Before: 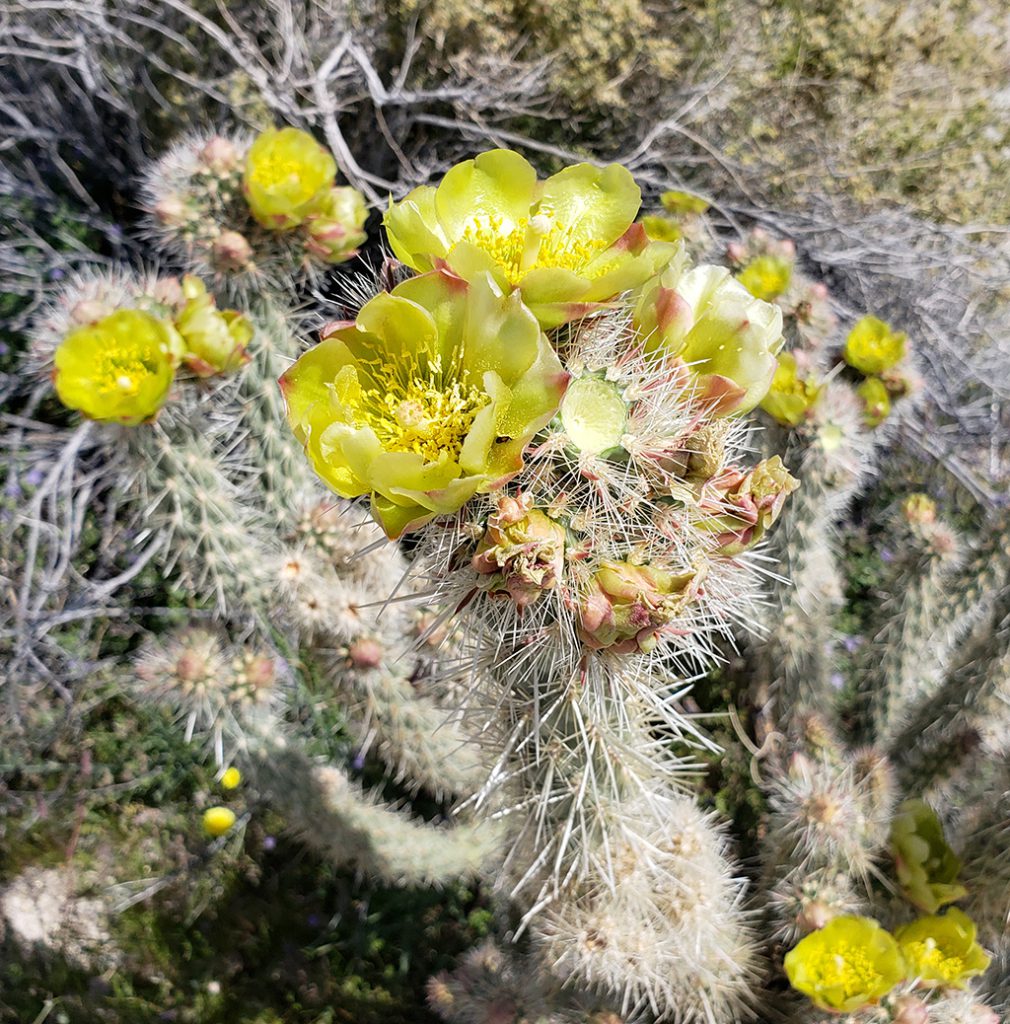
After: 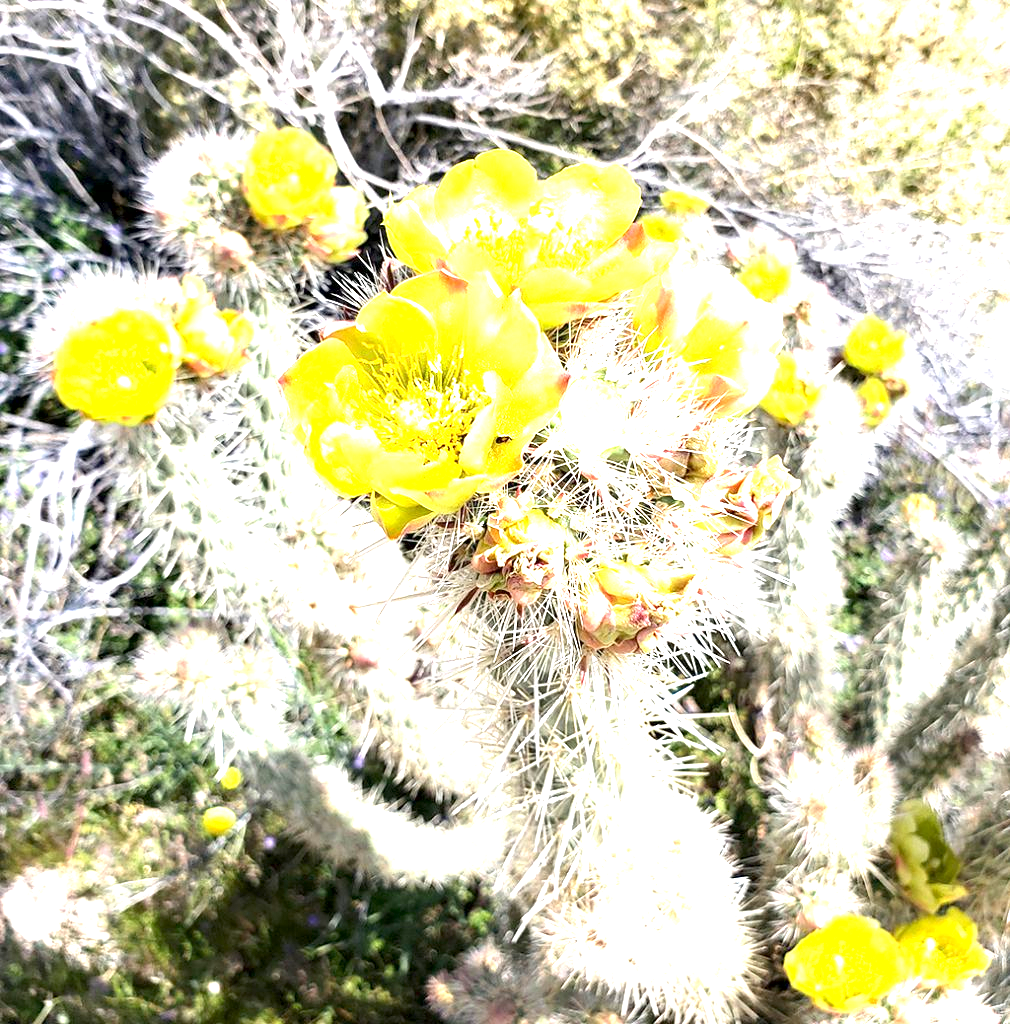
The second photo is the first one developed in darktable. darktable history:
exposure: black level correction 0.001, exposure 1.842 EV, compensate highlight preservation false
tone curve: curves: ch0 [(0, 0) (0.003, 0.003) (0.011, 0.011) (0.025, 0.025) (0.044, 0.044) (0.069, 0.069) (0.1, 0.099) (0.136, 0.135) (0.177, 0.176) (0.224, 0.223) (0.277, 0.275) (0.335, 0.333) (0.399, 0.396) (0.468, 0.465) (0.543, 0.545) (0.623, 0.625) (0.709, 0.71) (0.801, 0.801) (0.898, 0.898) (1, 1)], color space Lab, independent channels, preserve colors none
